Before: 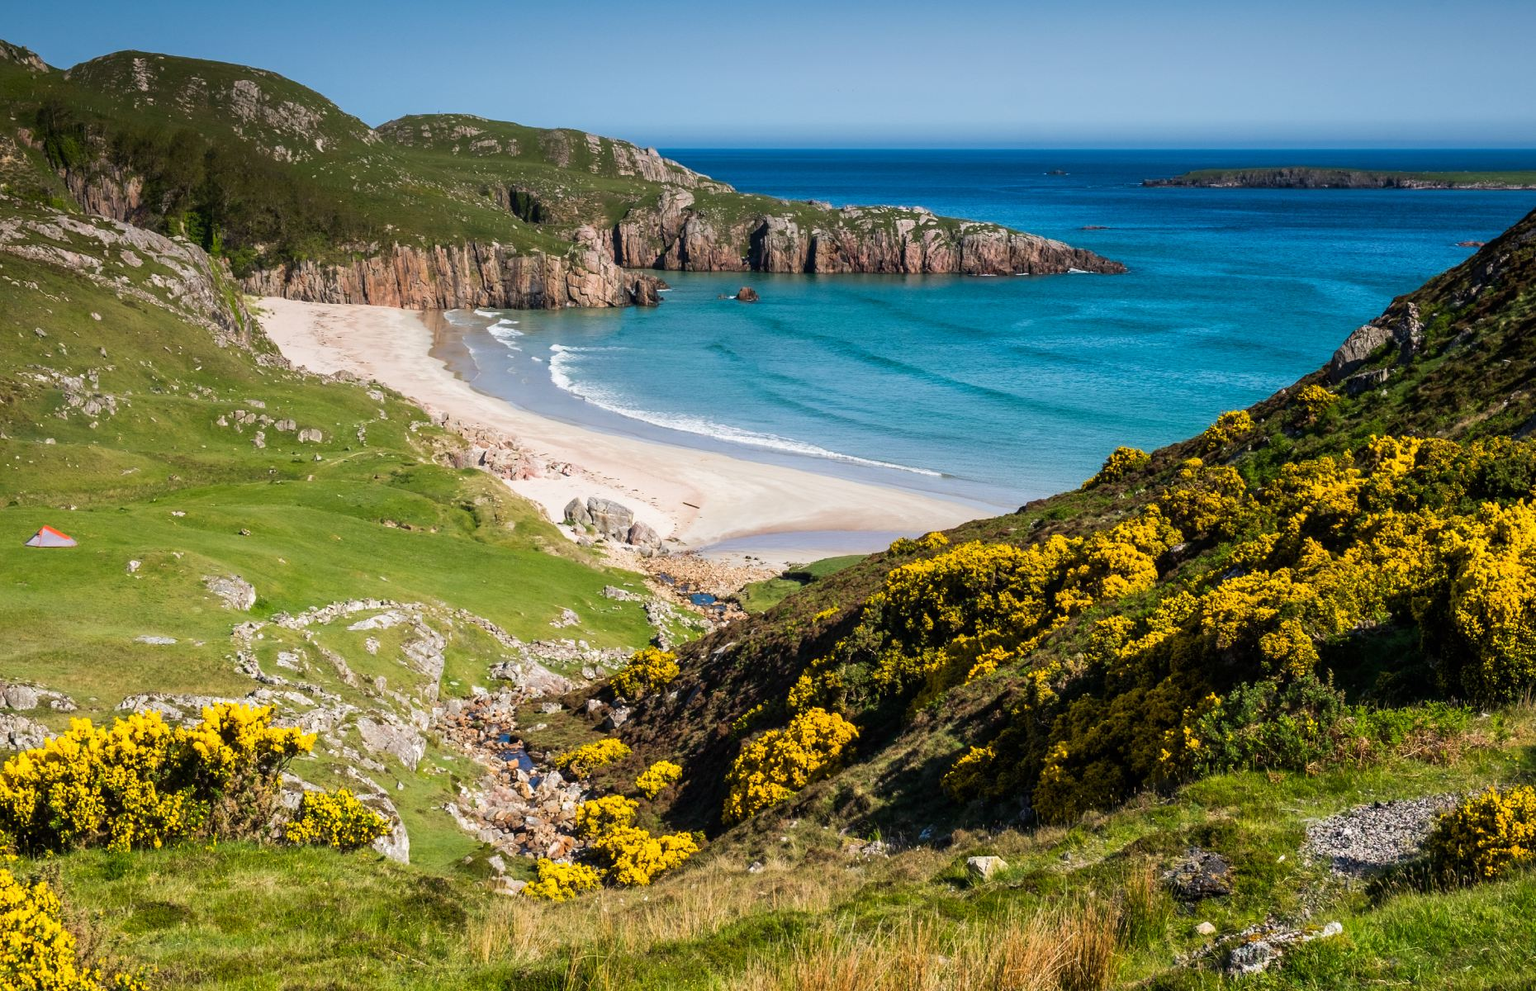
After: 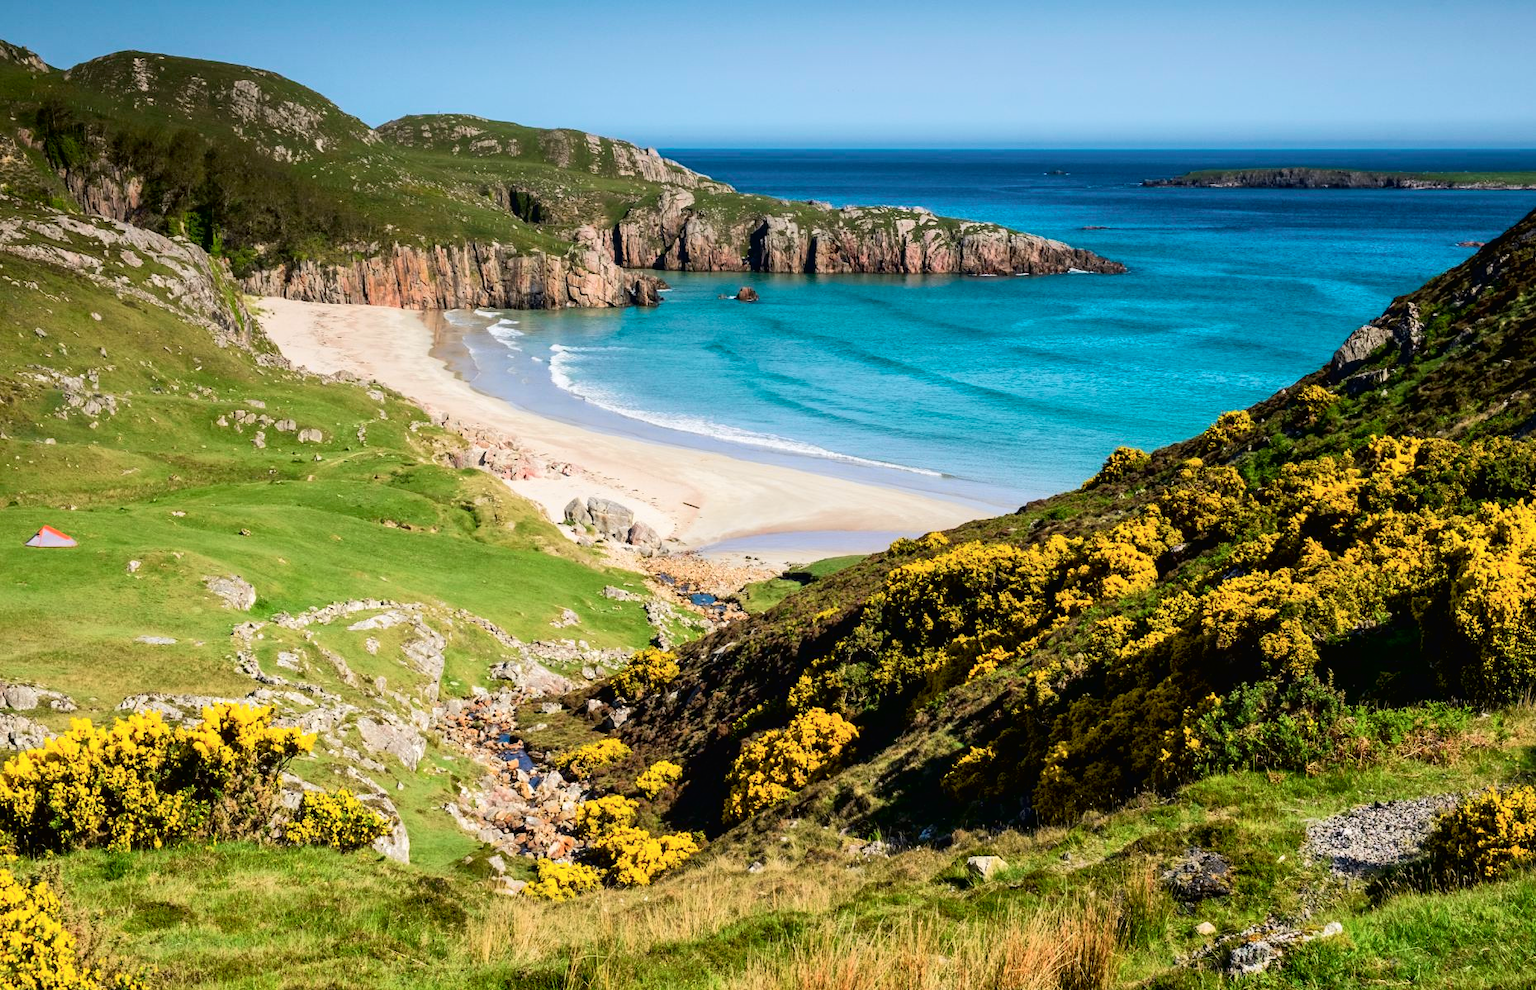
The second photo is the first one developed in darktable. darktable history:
local contrast: mode bilateral grid, contrast 10, coarseness 25, detail 115%, midtone range 0.2
tone equalizer: on, module defaults
tone curve: curves: ch0 [(0, 0.013) (0.054, 0.018) (0.205, 0.191) (0.289, 0.292) (0.39, 0.424) (0.493, 0.551) (0.666, 0.743) (0.795, 0.841) (1, 0.998)]; ch1 [(0, 0) (0.385, 0.343) (0.439, 0.415) (0.494, 0.495) (0.501, 0.501) (0.51, 0.509) (0.548, 0.554) (0.586, 0.614) (0.66, 0.706) (0.783, 0.804) (1, 1)]; ch2 [(0, 0) (0.304, 0.31) (0.403, 0.399) (0.441, 0.428) (0.47, 0.469) (0.498, 0.496) (0.524, 0.538) (0.566, 0.579) (0.633, 0.665) (0.7, 0.711) (1, 1)], color space Lab, independent channels, preserve colors none
